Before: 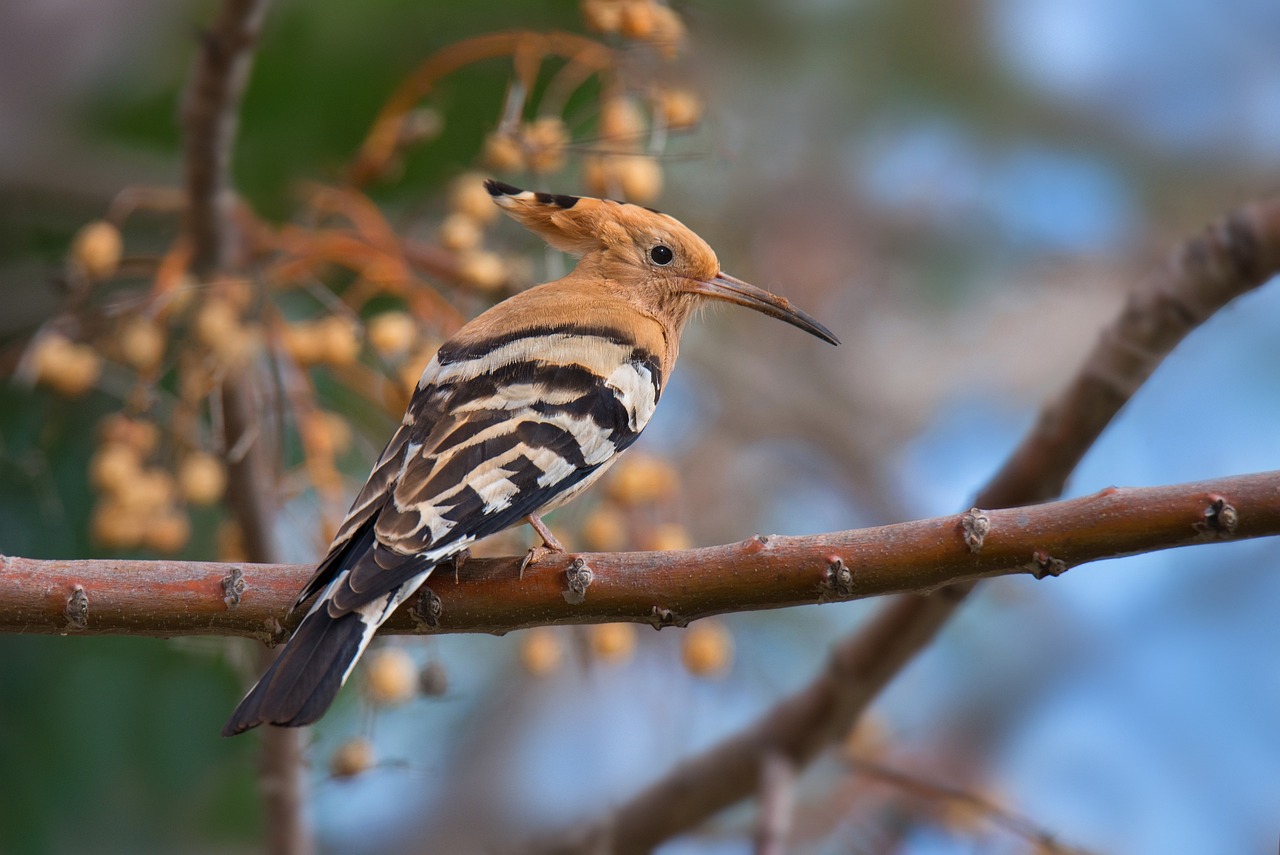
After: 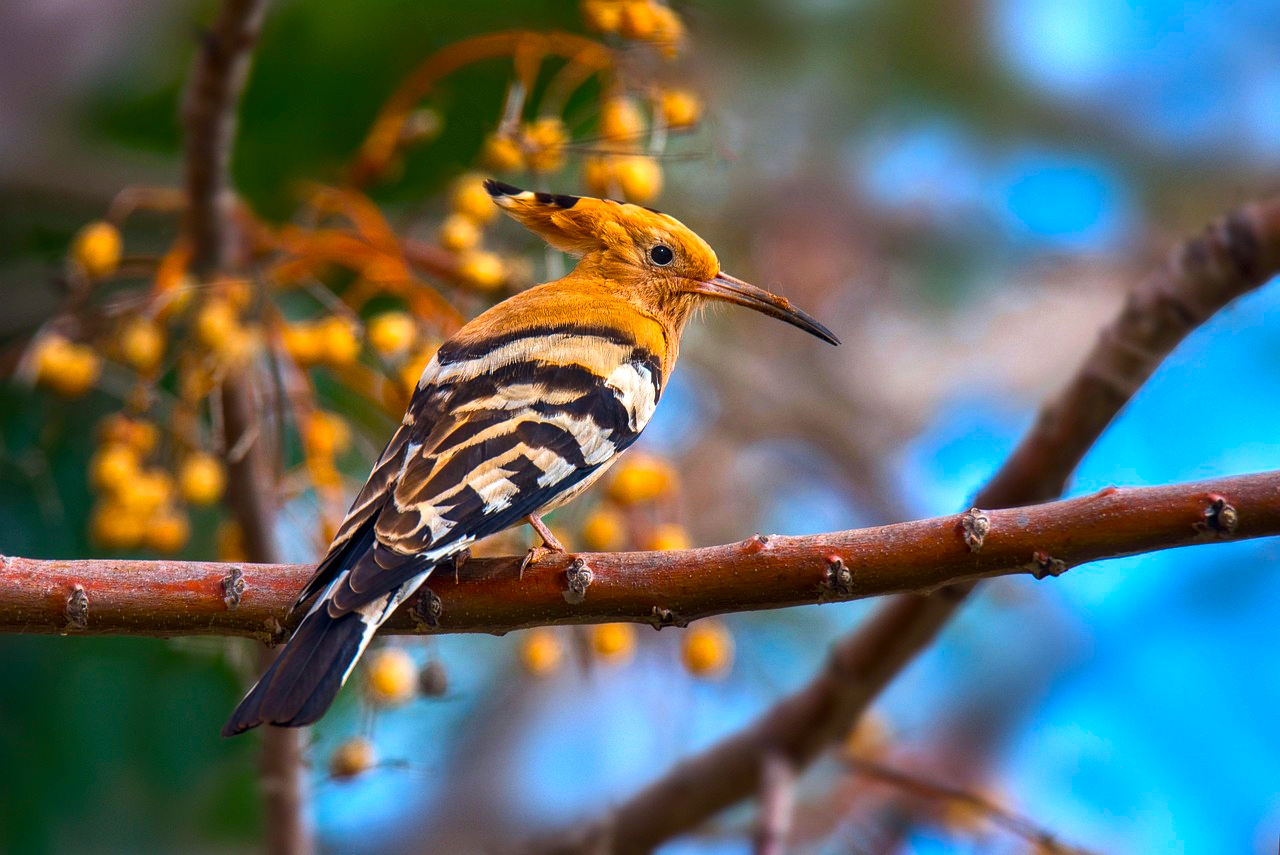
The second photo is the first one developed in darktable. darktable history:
local contrast: on, module defaults
color balance rgb: global offset › chroma 0.058%, global offset › hue 253.56°, linear chroma grading › global chroma 15.285%, perceptual saturation grading › global saturation 14.6%, perceptual brilliance grading › global brilliance 14.826%, perceptual brilliance grading › shadows -34.235%, global vibrance 39.215%
contrast brightness saturation: contrast 0.082, saturation 0.199
